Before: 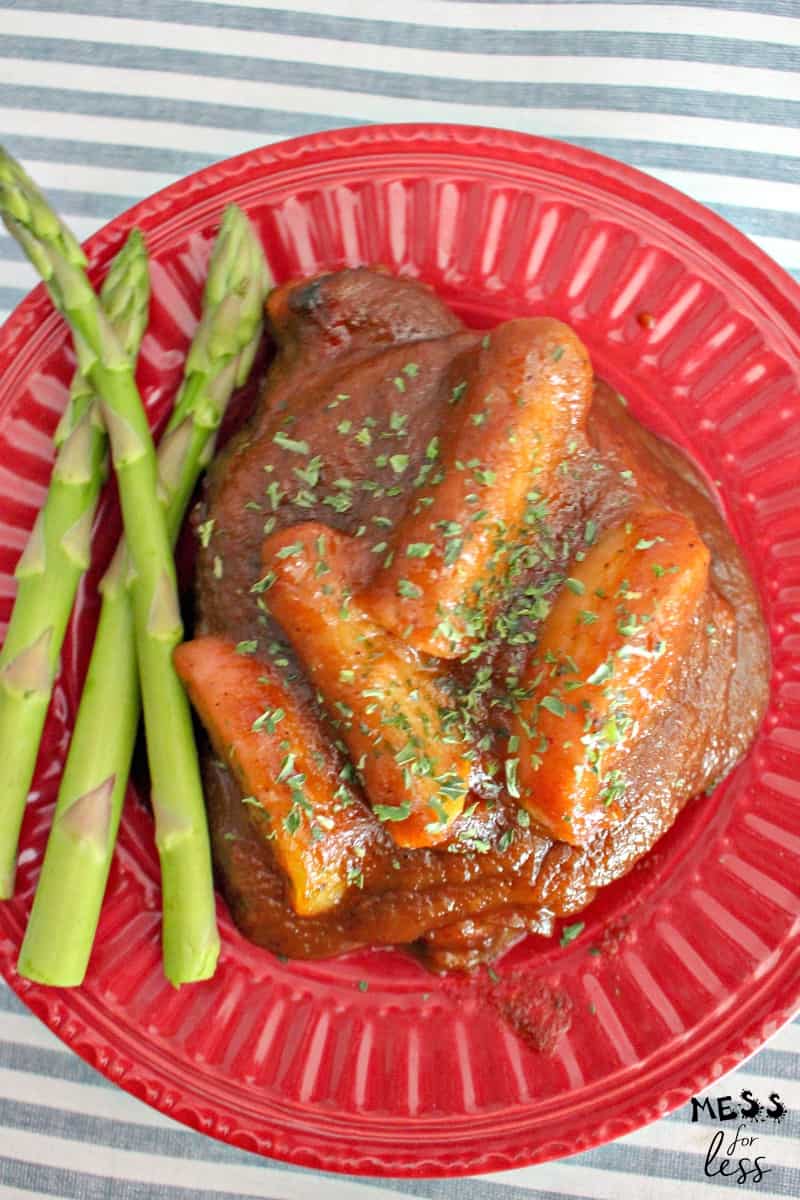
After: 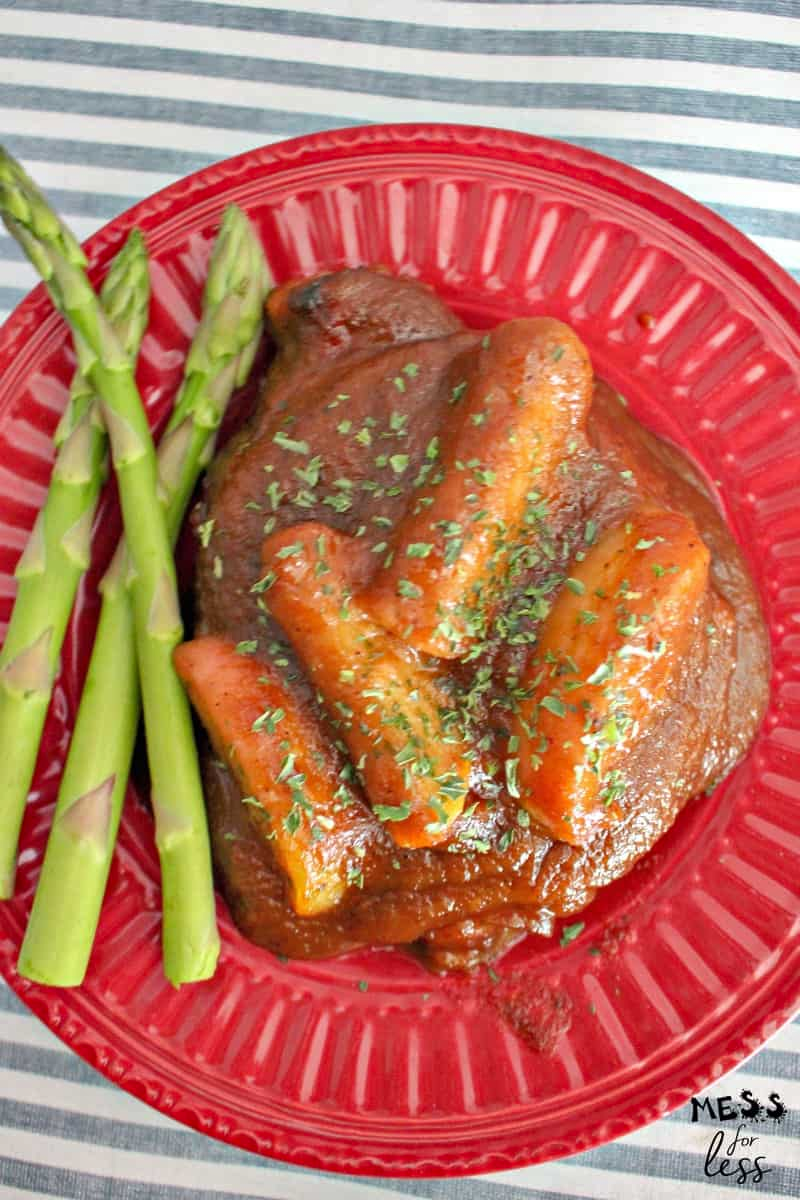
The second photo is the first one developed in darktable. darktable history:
shadows and highlights: shadows 52.78, highlights color adjustment 49.07%, soften with gaussian
